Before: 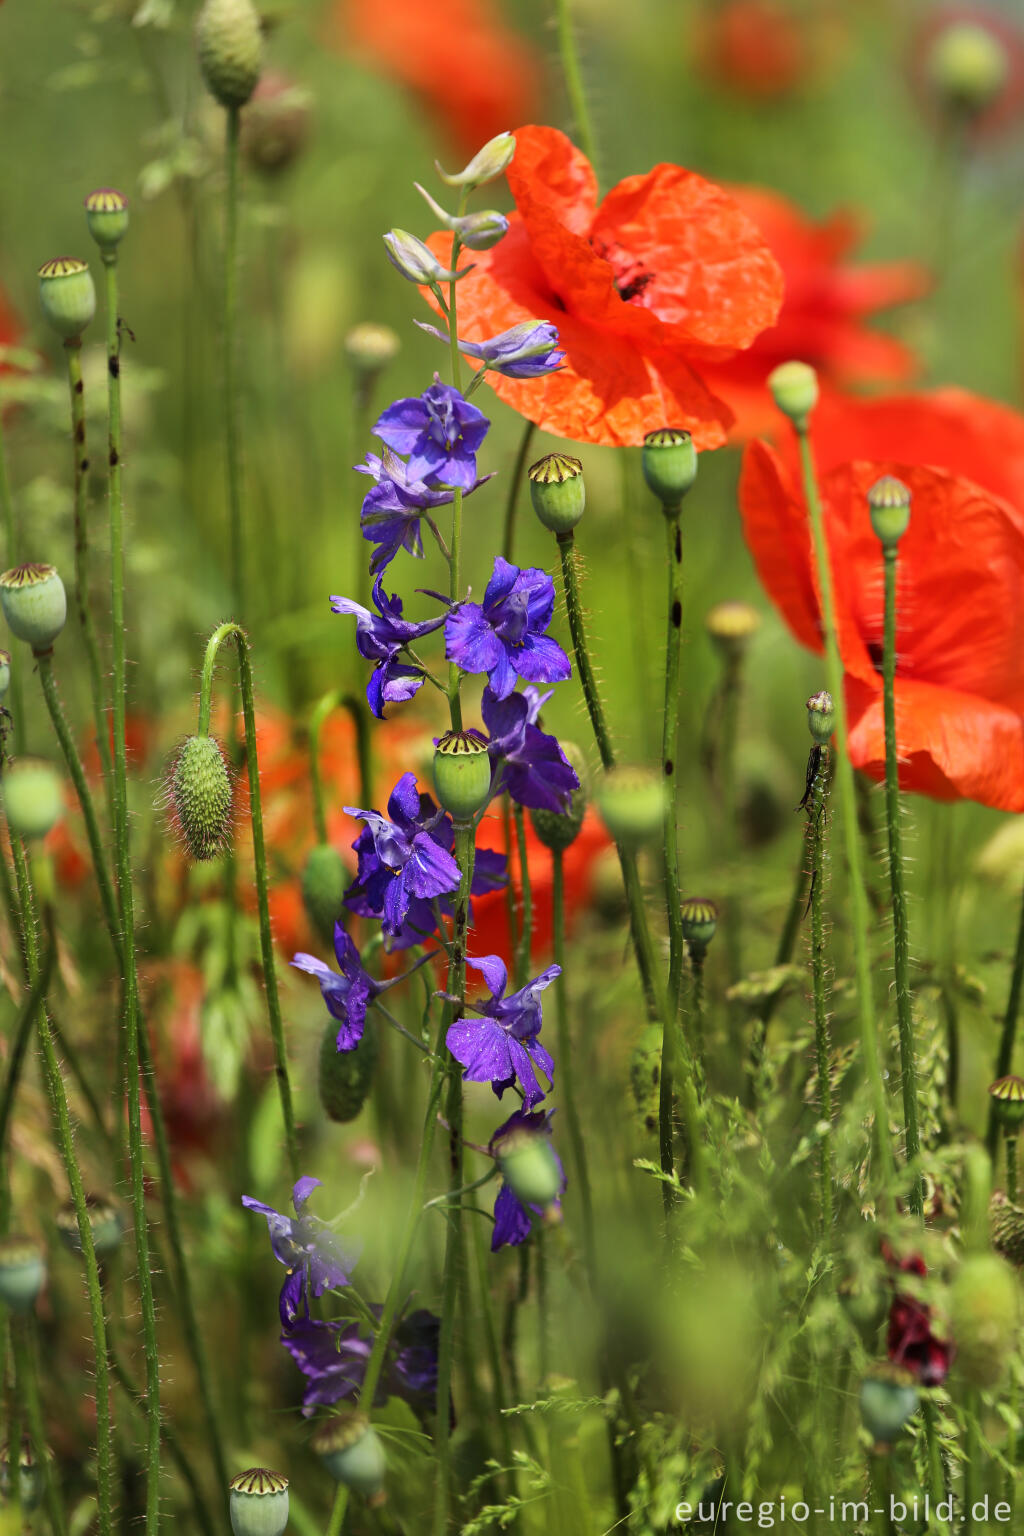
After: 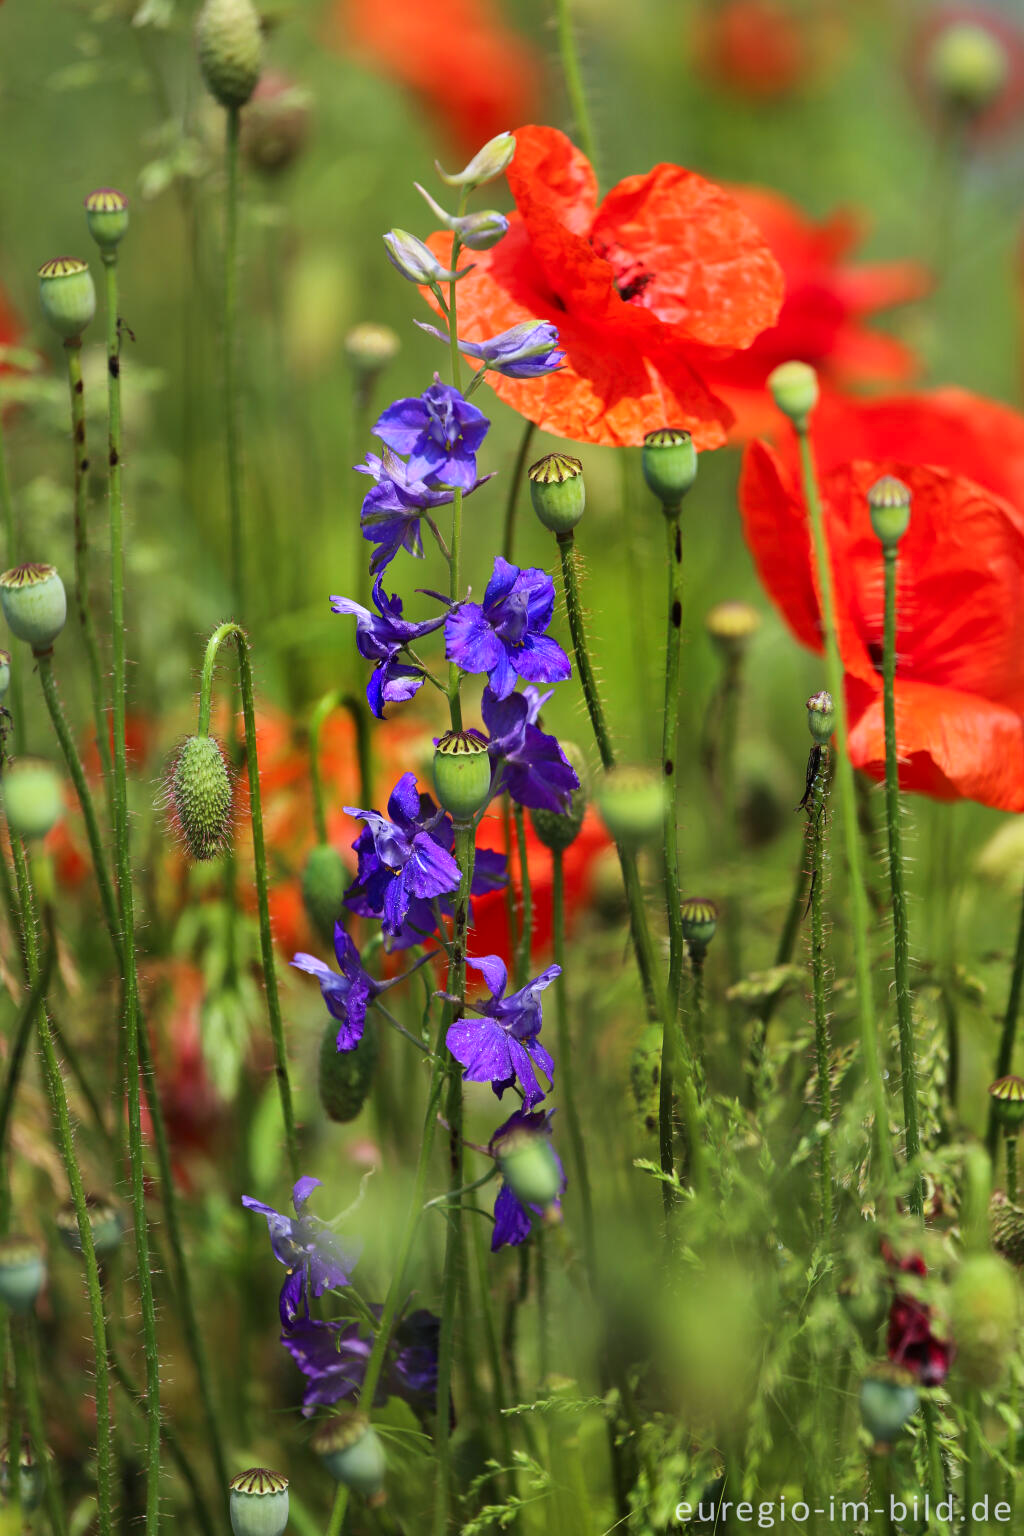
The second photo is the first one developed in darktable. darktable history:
color calibration: illuminant as shot in camera, x 0.358, y 0.373, temperature 4628.91 K
color correction: saturation 1.1
